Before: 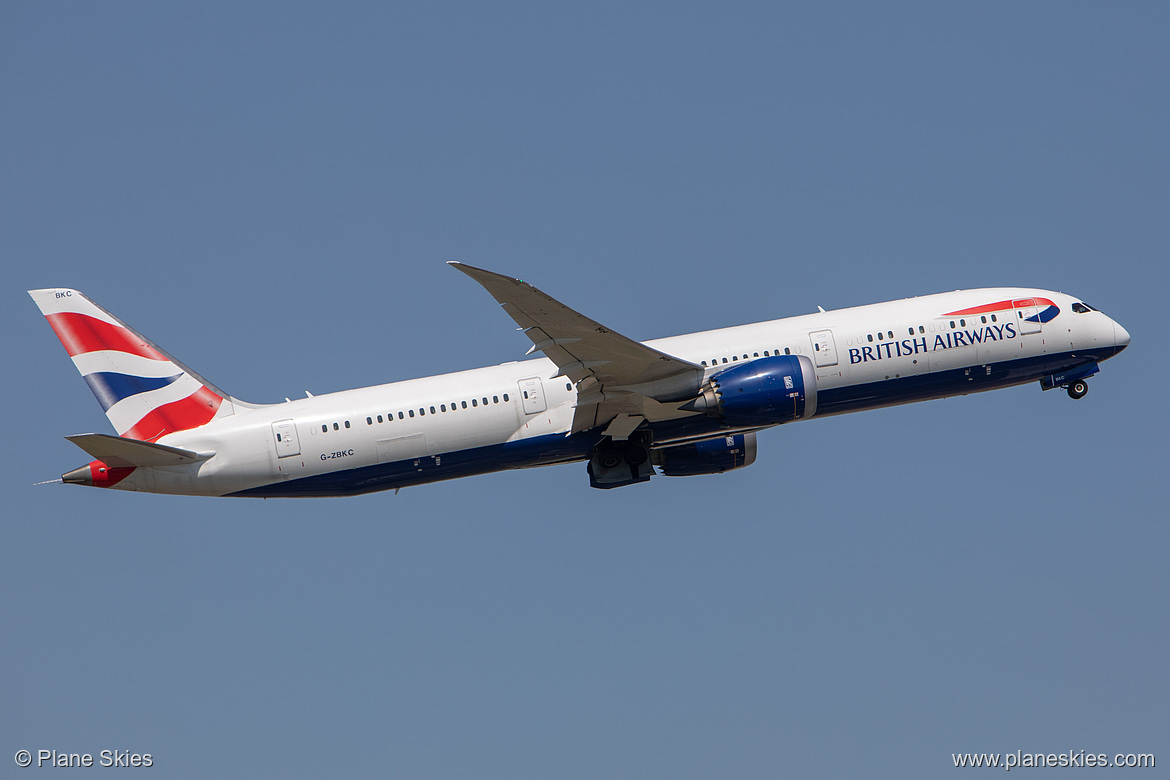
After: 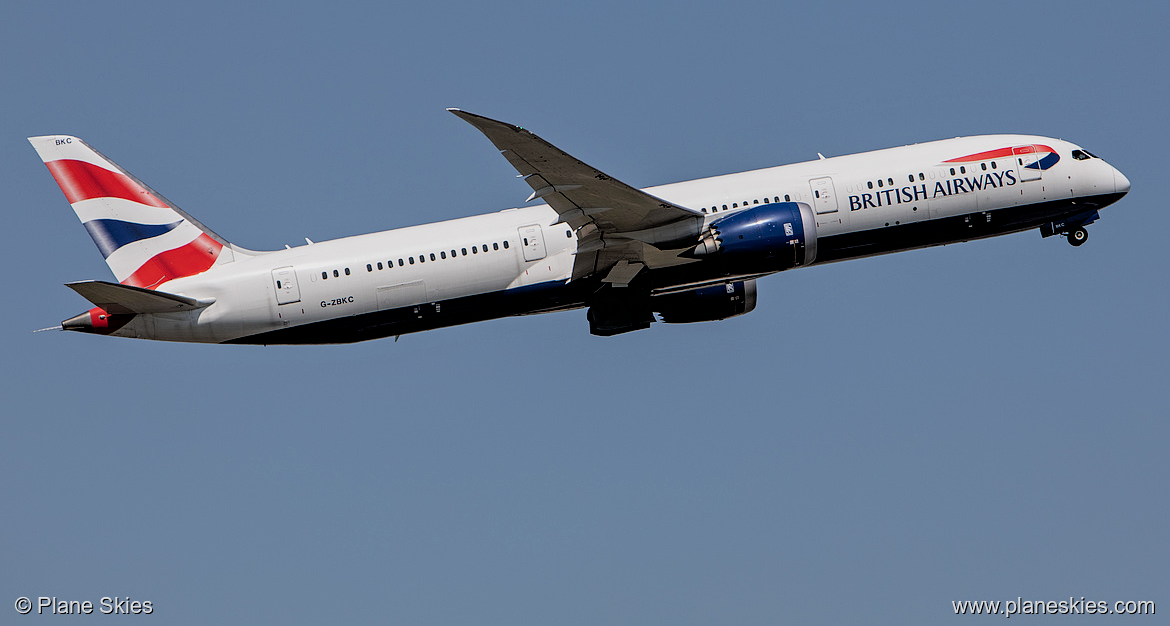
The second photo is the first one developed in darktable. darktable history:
filmic rgb: black relative exposure -3.88 EV, white relative exposure 3.48 EV, threshold 2.95 EV, hardness 2.65, contrast 1.104, enable highlight reconstruction true
contrast equalizer: y [[0.5, 0.542, 0.583, 0.625, 0.667, 0.708], [0.5 ×6], [0.5 ×6], [0 ×6], [0 ×6]], mix 0.311
crop and rotate: top 19.673%
